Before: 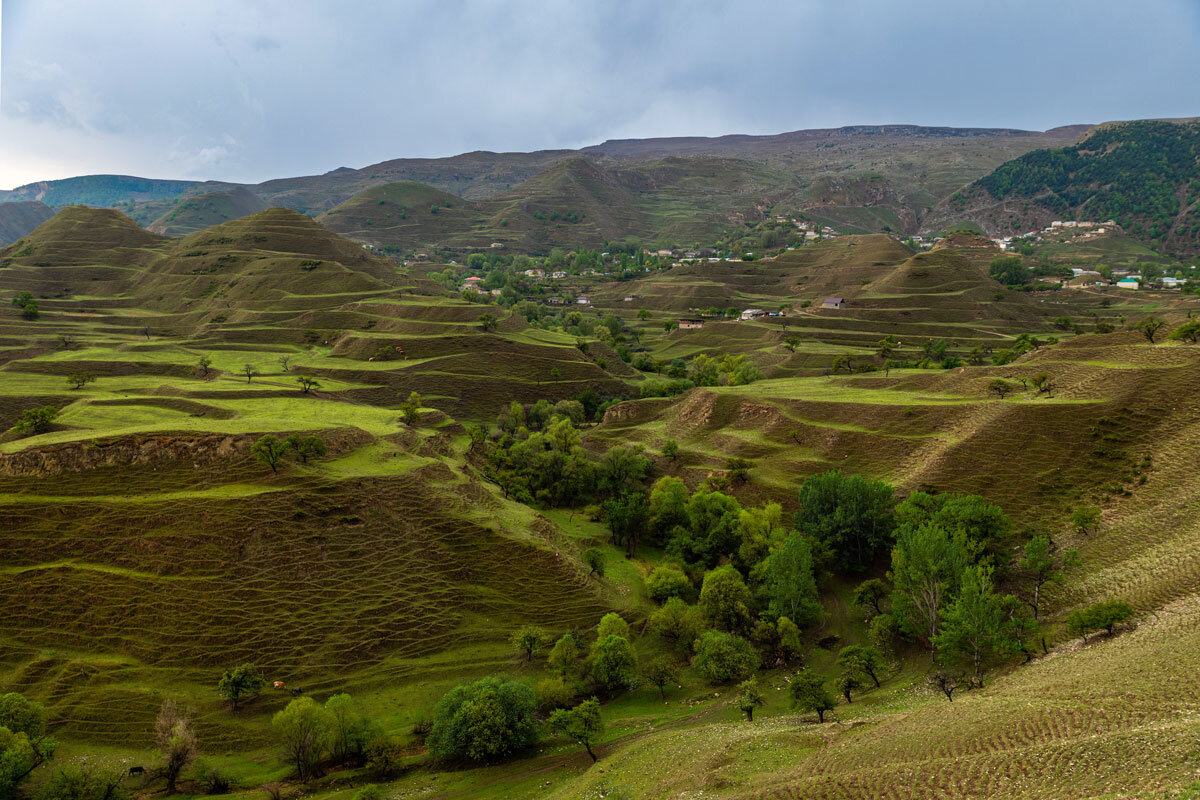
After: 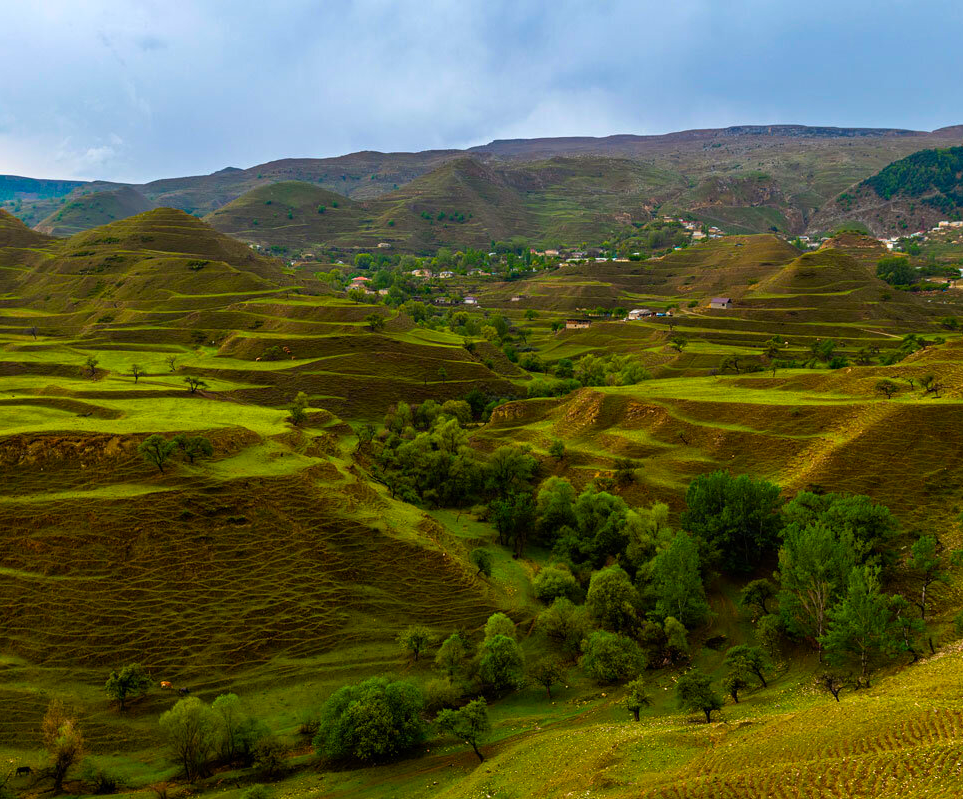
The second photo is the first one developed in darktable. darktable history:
color correction: highlights a* 0.646, highlights b* 2.85, saturation 1.06
crop and rotate: left 9.492%, right 10.19%
color balance rgb: global offset › hue 170.85°, perceptual saturation grading › global saturation 30.82%, global vibrance 30.339%, contrast 9.698%
